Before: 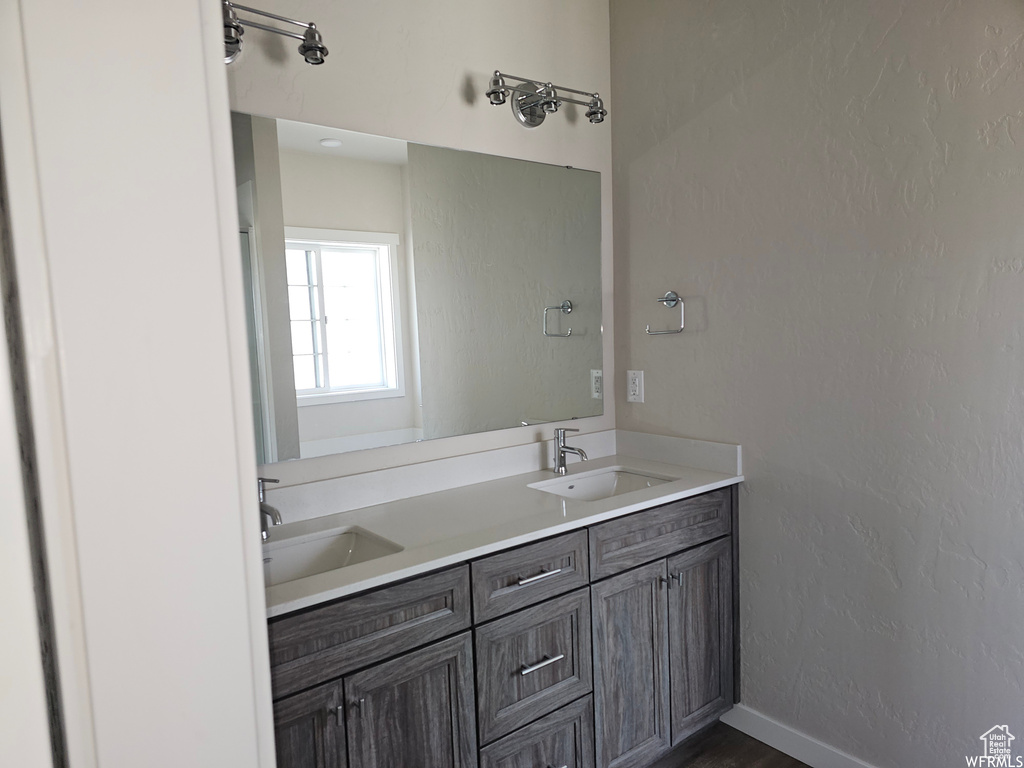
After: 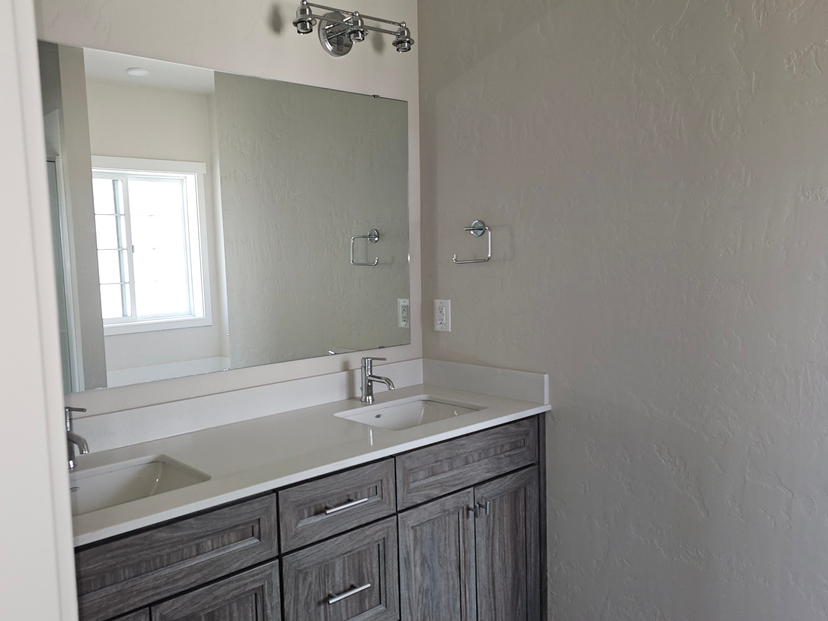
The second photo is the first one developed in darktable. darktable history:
crop: left 18.89%, top 9.331%, right 0%, bottom 9.76%
